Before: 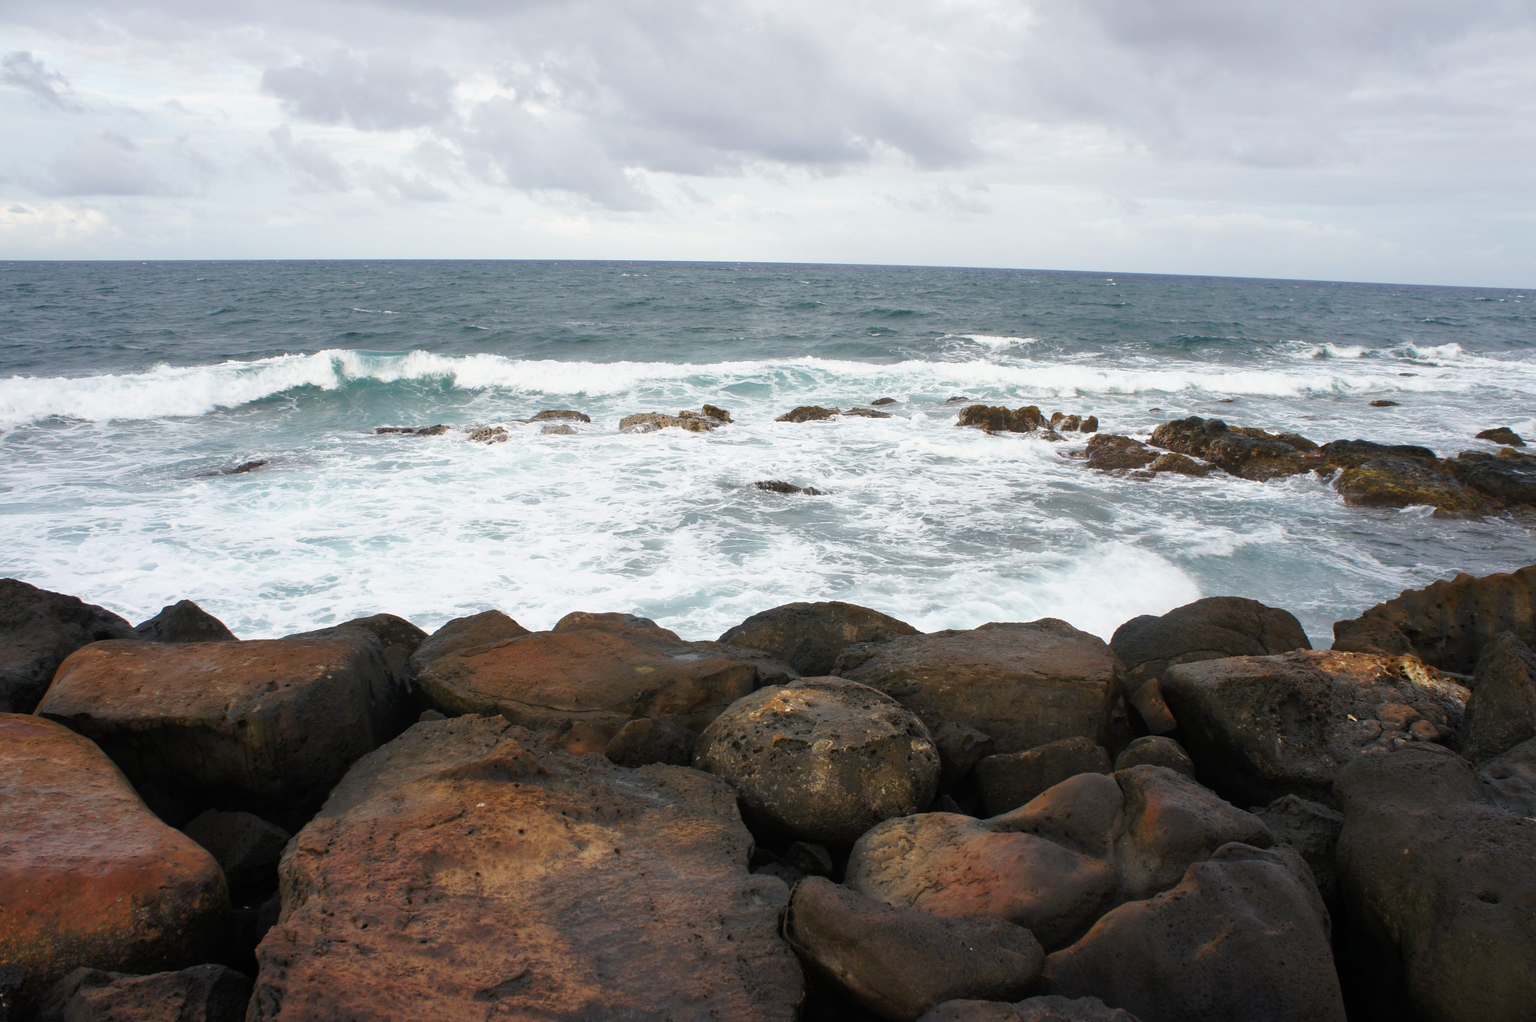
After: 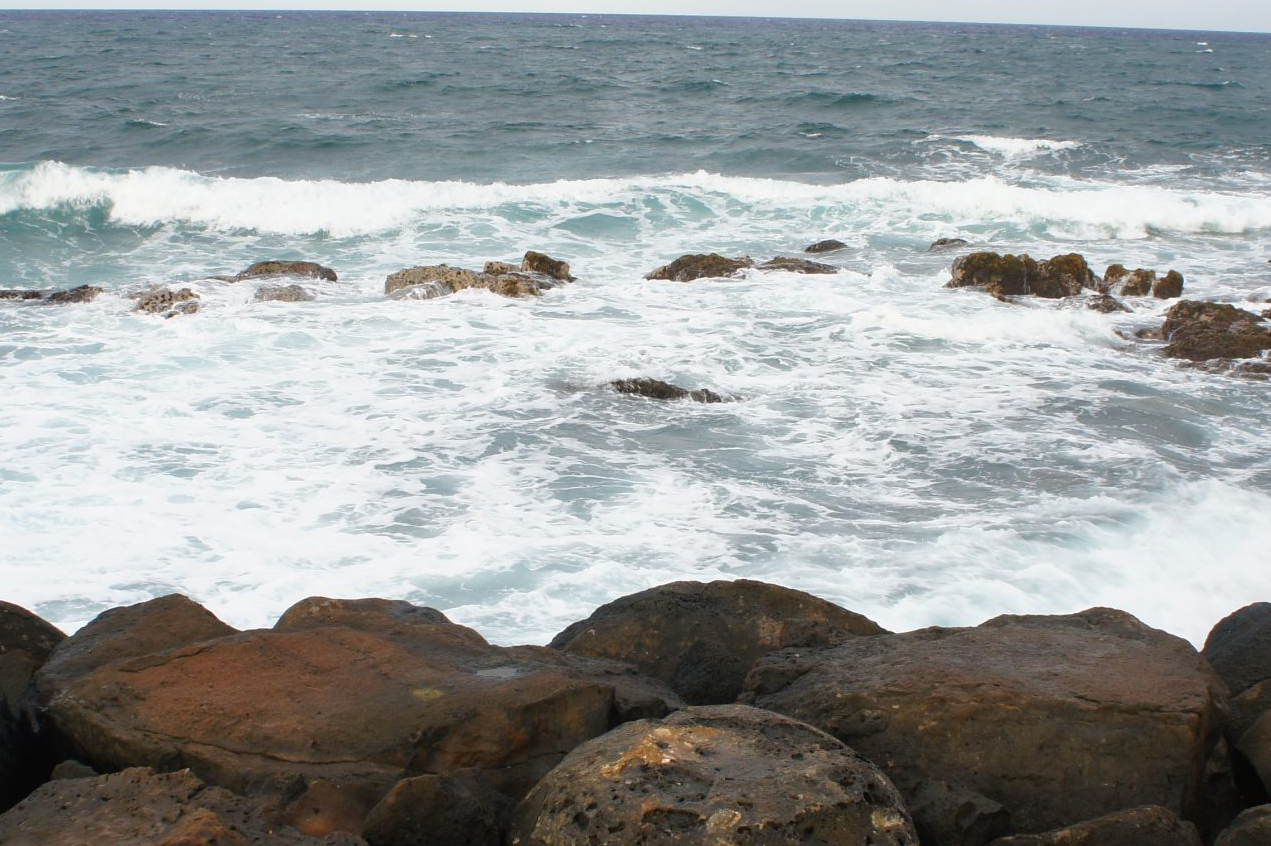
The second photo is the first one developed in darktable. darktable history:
crop: left 25.28%, top 24.877%, right 25.066%, bottom 25.441%
